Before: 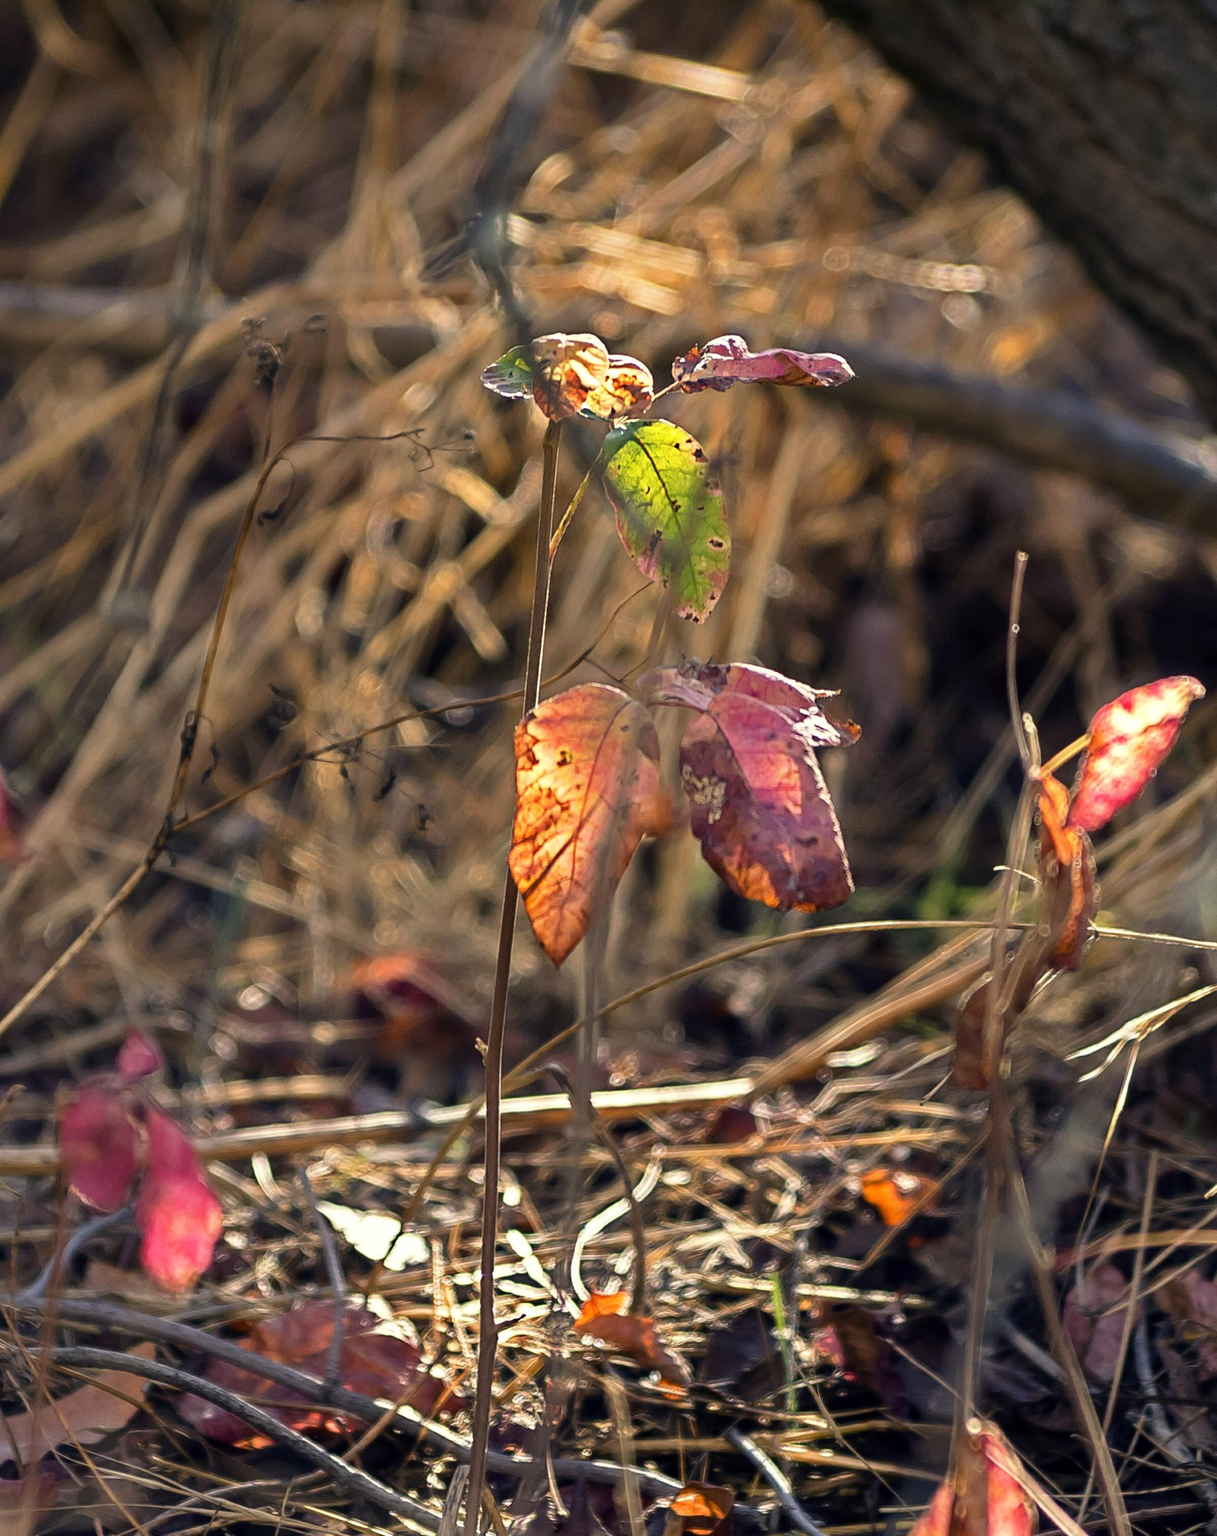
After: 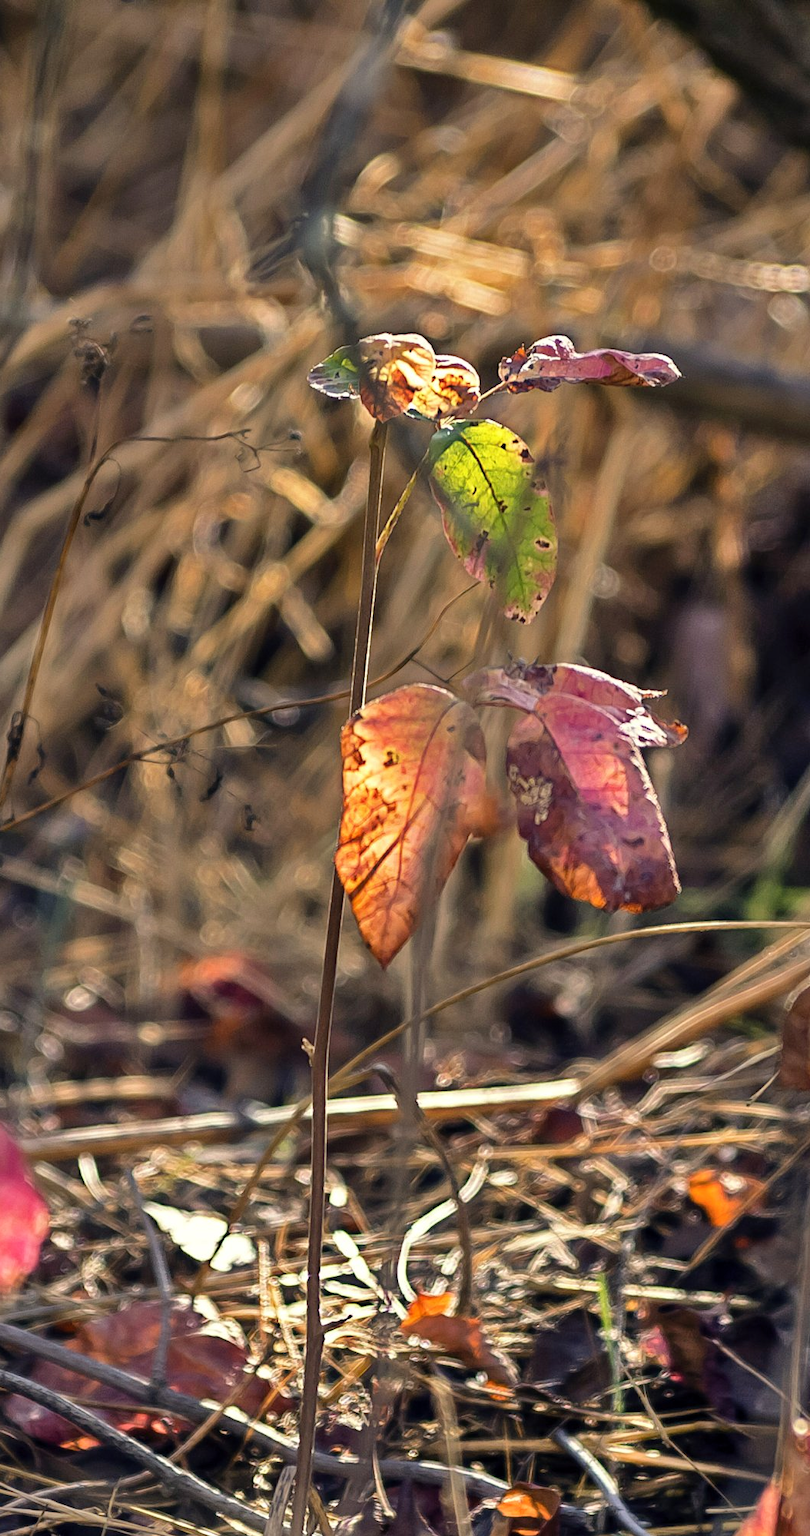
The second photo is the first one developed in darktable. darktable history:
crop and rotate: left 14.292%, right 19.041%
shadows and highlights: low approximation 0.01, soften with gaussian
